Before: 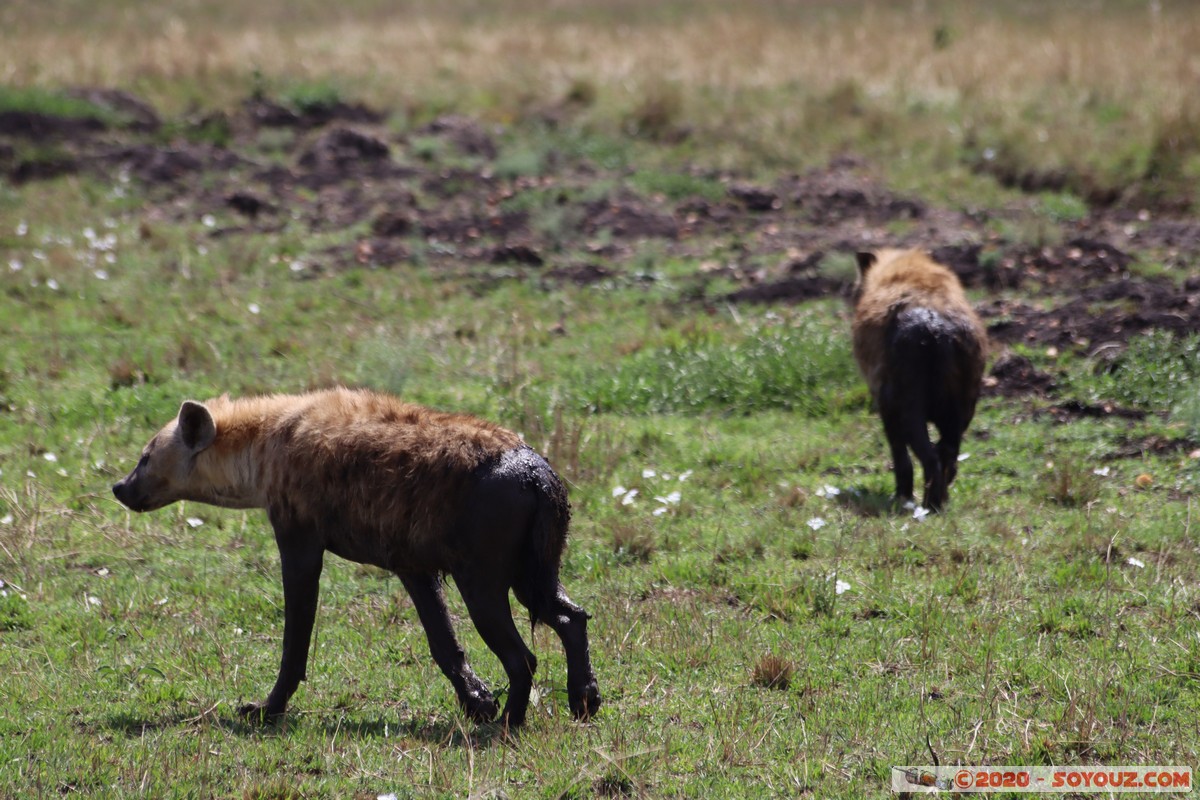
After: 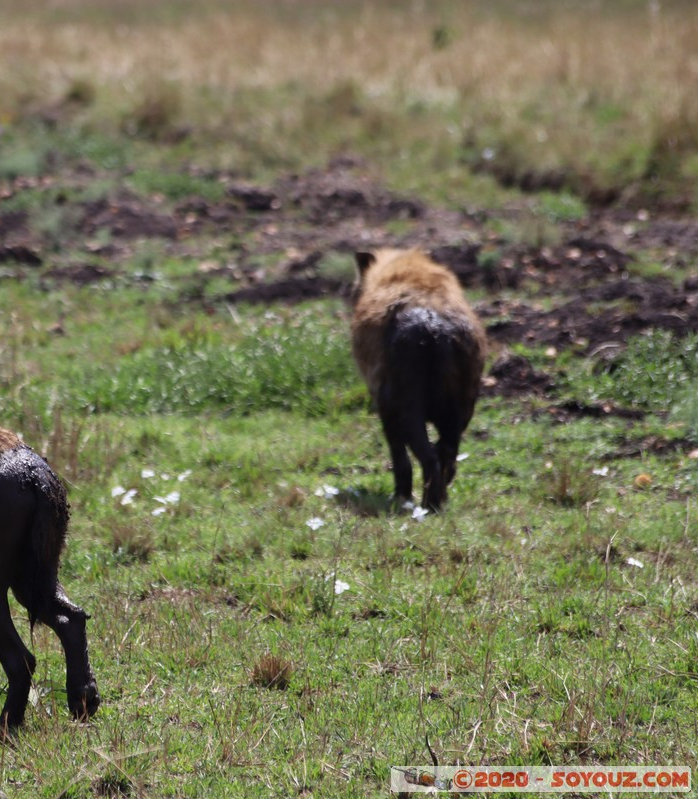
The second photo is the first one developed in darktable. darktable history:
crop: left 41.753%
